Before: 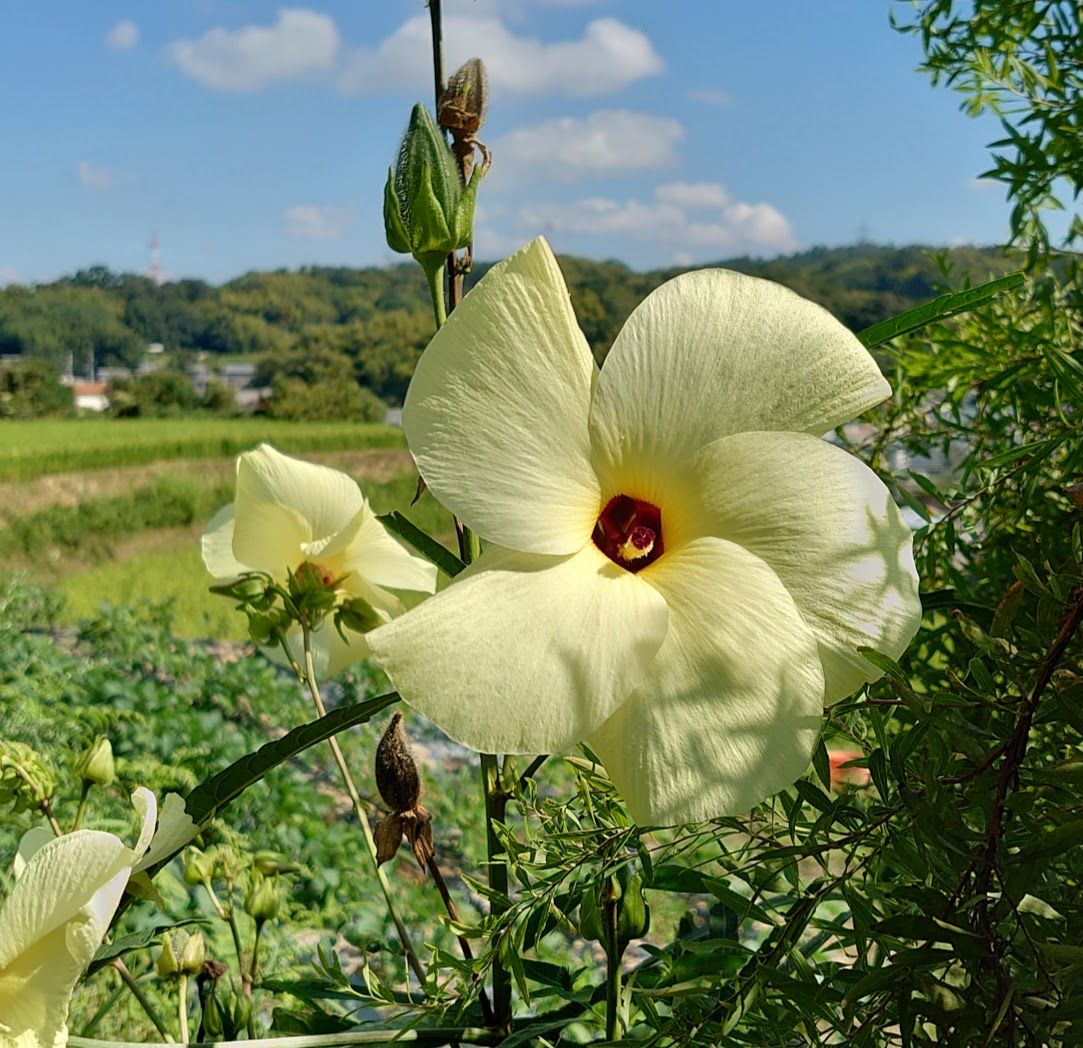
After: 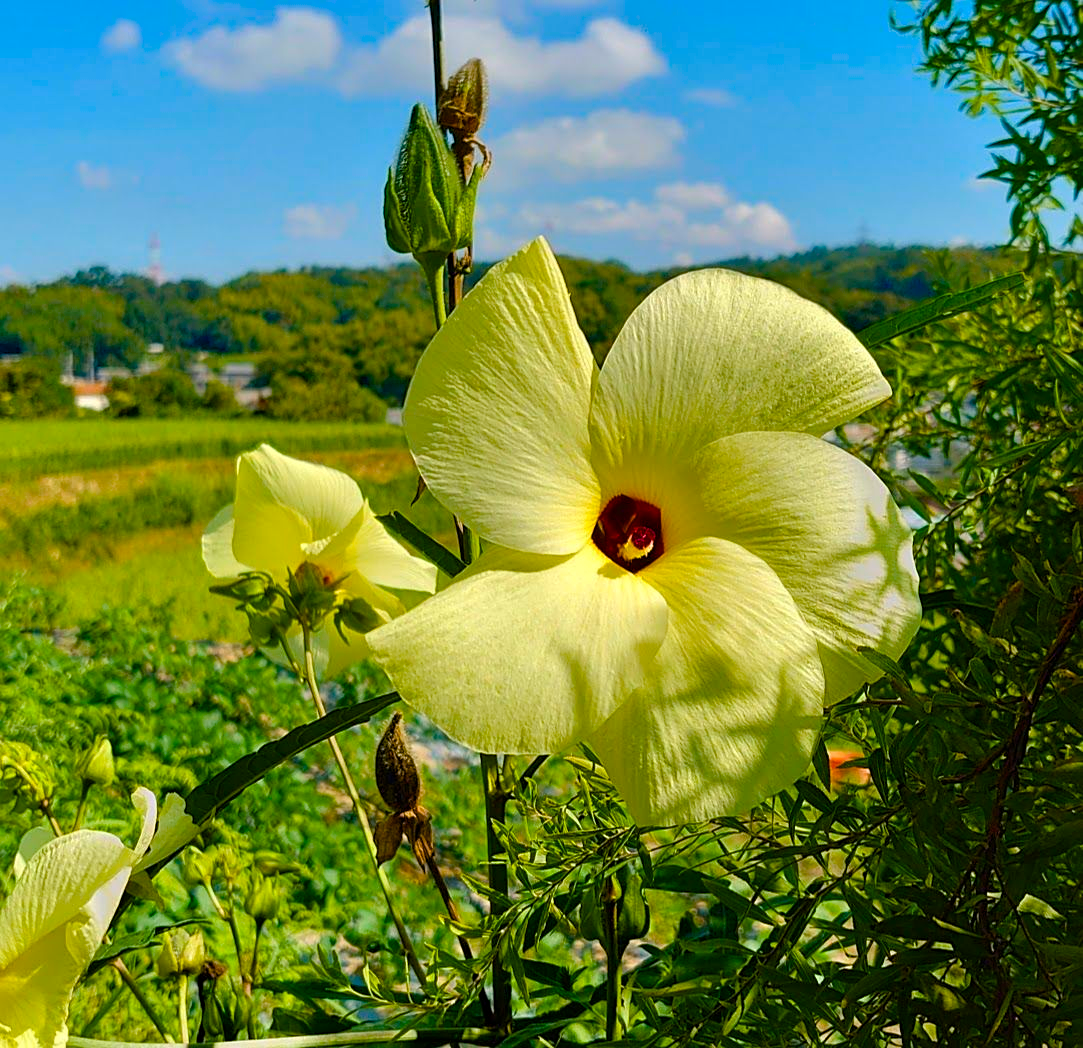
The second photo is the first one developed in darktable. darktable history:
tone equalizer: edges refinement/feathering 500, mask exposure compensation -1.57 EV, preserve details no
color balance rgb: linear chroma grading › global chroma 24.606%, perceptual saturation grading › global saturation 20.248%, perceptual saturation grading › highlights -19.687%, perceptual saturation grading › shadows 29.561%, global vibrance 44.346%
sharpen: amount 0.206
